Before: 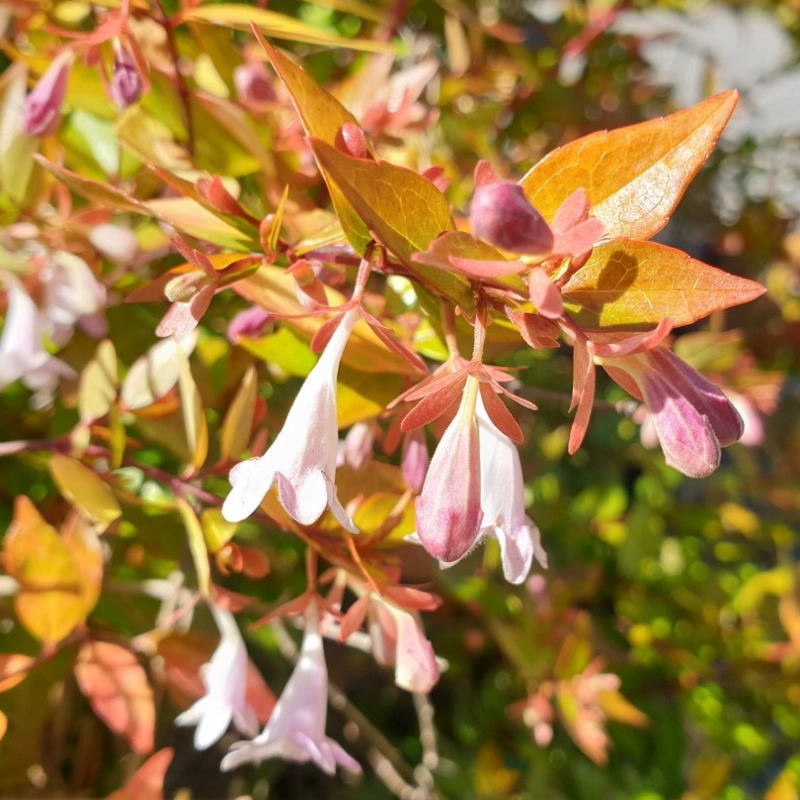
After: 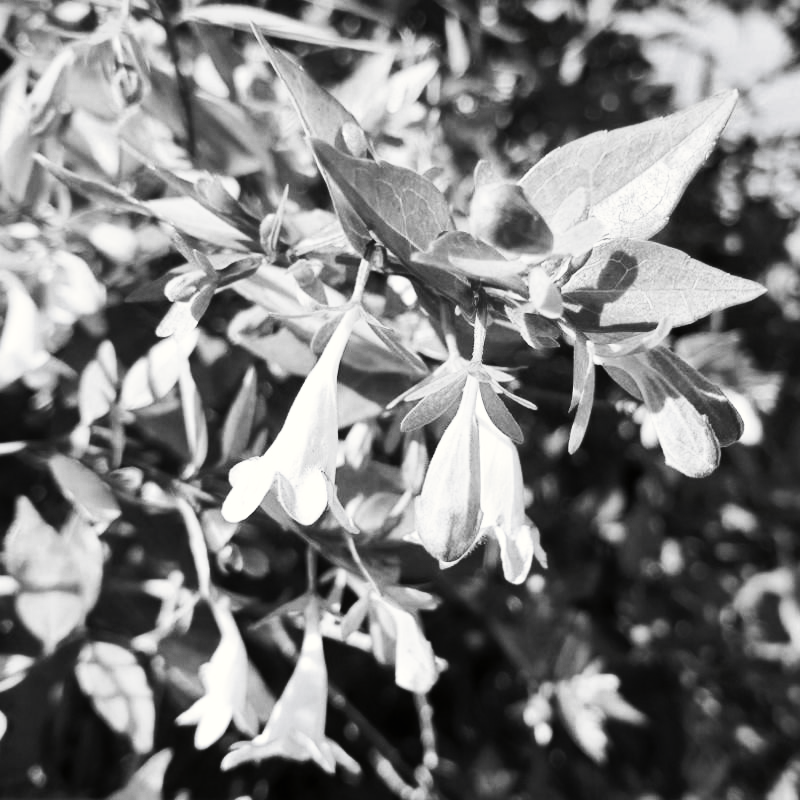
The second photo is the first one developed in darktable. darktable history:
tone curve: curves: ch0 [(0, 0) (0.003, 0.003) (0.011, 0.005) (0.025, 0.005) (0.044, 0.008) (0.069, 0.015) (0.1, 0.023) (0.136, 0.032) (0.177, 0.046) (0.224, 0.072) (0.277, 0.124) (0.335, 0.174) (0.399, 0.253) (0.468, 0.365) (0.543, 0.519) (0.623, 0.675) (0.709, 0.805) (0.801, 0.908) (0.898, 0.97) (1, 1)], preserve colors none
color look up table: target L [88.12, 88.12, 70.97, 73.44, 68.49, 68.12, 52.6, 59.92, 48.44, 45.08, 28.85, 22.62, 13.71, 200.55, 83.12, 80.97, 82.05, 82.05, 76.61, 78.79, 69.24, 73.68, 58.48, 46.43, 56.12, 21.24, 91.64, 84.56, 87.41, 80.24, 86.7, 75.88, 62.97, 67, 55.54, 56.78, 39.07, 43.59, 13.23, 6.319, 2.742, 100, 78.79, 84.2, 76.37, 62.46, 56.62, 49.83, 25.32], target a [-0.002, -0.002, 0.001 ×8, 0 ×4, -0.003, -0.003, 0, 0, 0.001, 0, 0.001 ×6, -0.1, -0.001, -0.003, -0.001, -0.003, 0, 0.001 ×6, -0.132, 0, -0.23, -1.004, 0, 0, 0.001 ×4, 0], target b [0.025, 0.025, -0.005, -0.005, -0.008, -0.008, -0.008, -0.005, -0.008, -0.007, -0.004, 0, -0.003, 0, 0.026, 0.026, 0.002, 0.002, -0.005, 0.003, -0.004, -0.005, -0.009, -0.006, -0.008, -0.004, 1.238, 0.003, 0.026, 0.003, 0.026, 0.002, -0.005, -0.005, -0.008, -0.009, -0.006, -0.008, 1.683, -0.001, 2.836, 13.22, 0.003, 0.002, -0.005, -0.005, -0.01, -0.008, -0.004], num patches 49
